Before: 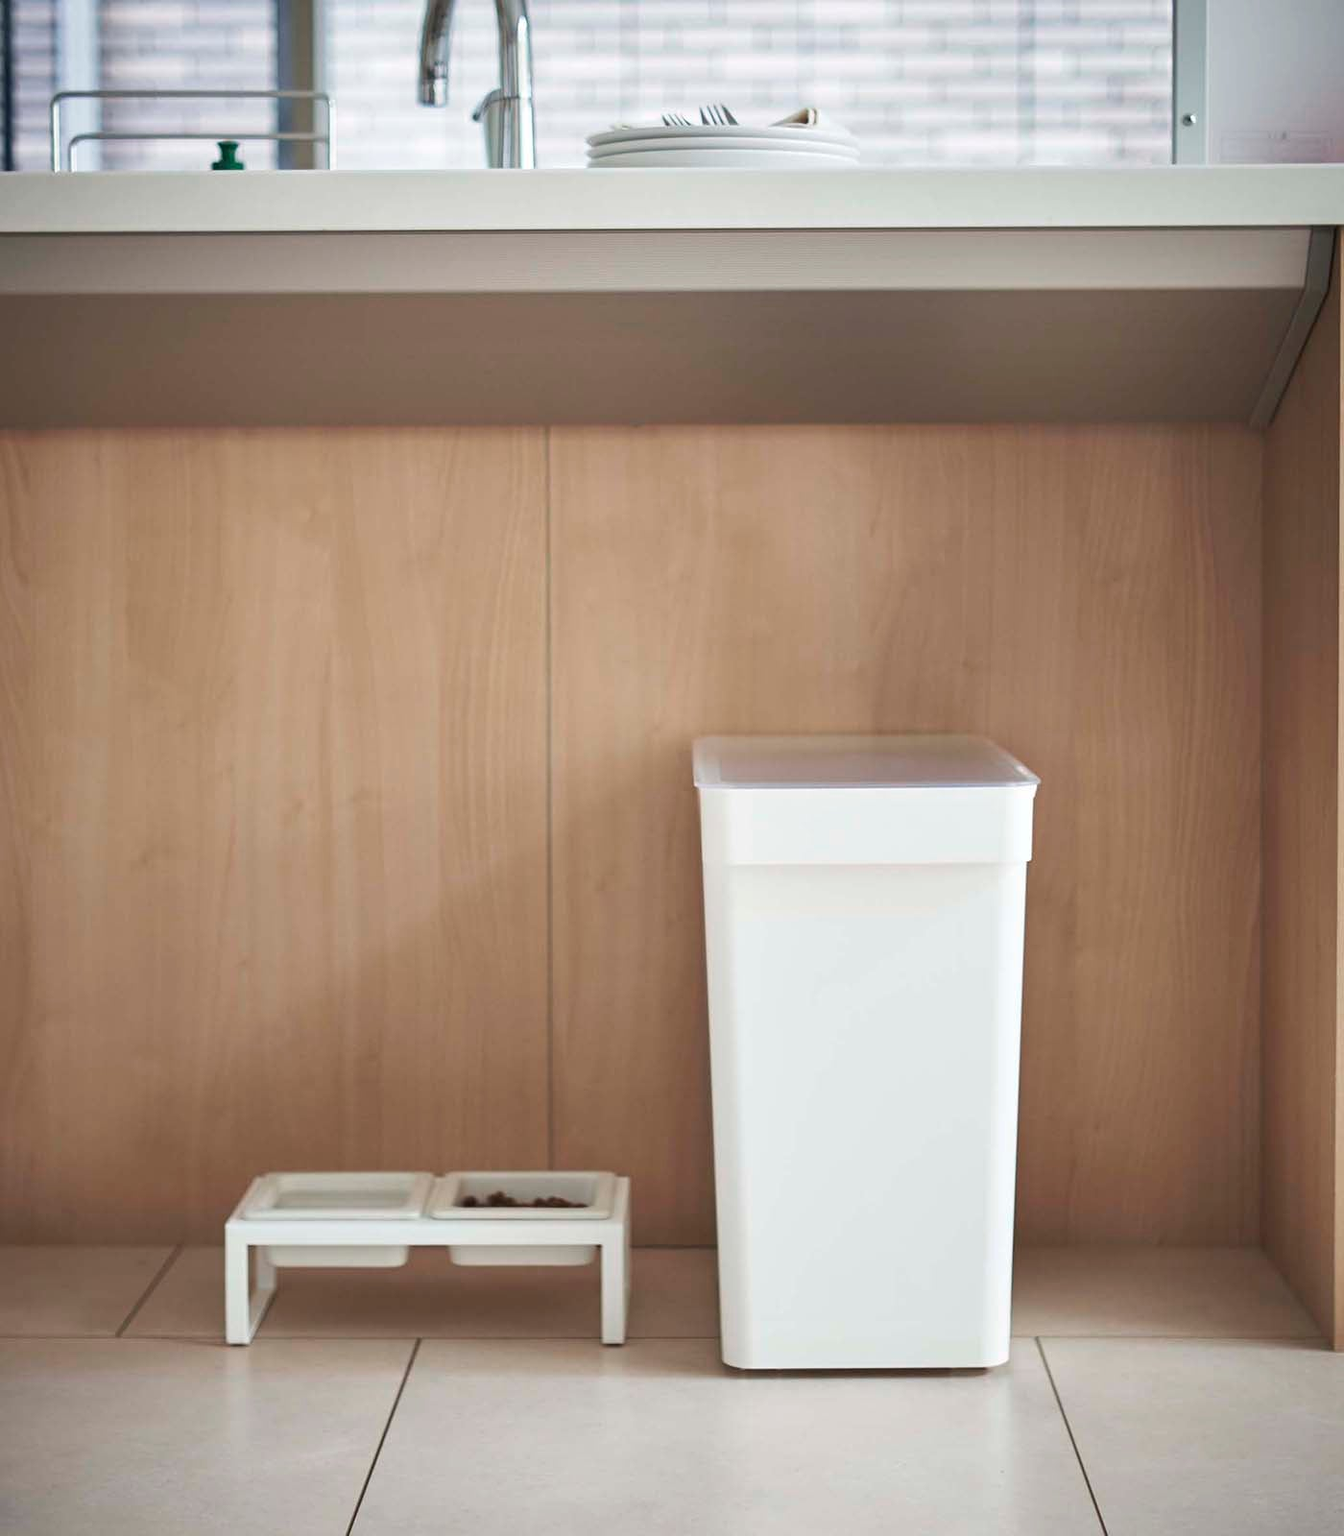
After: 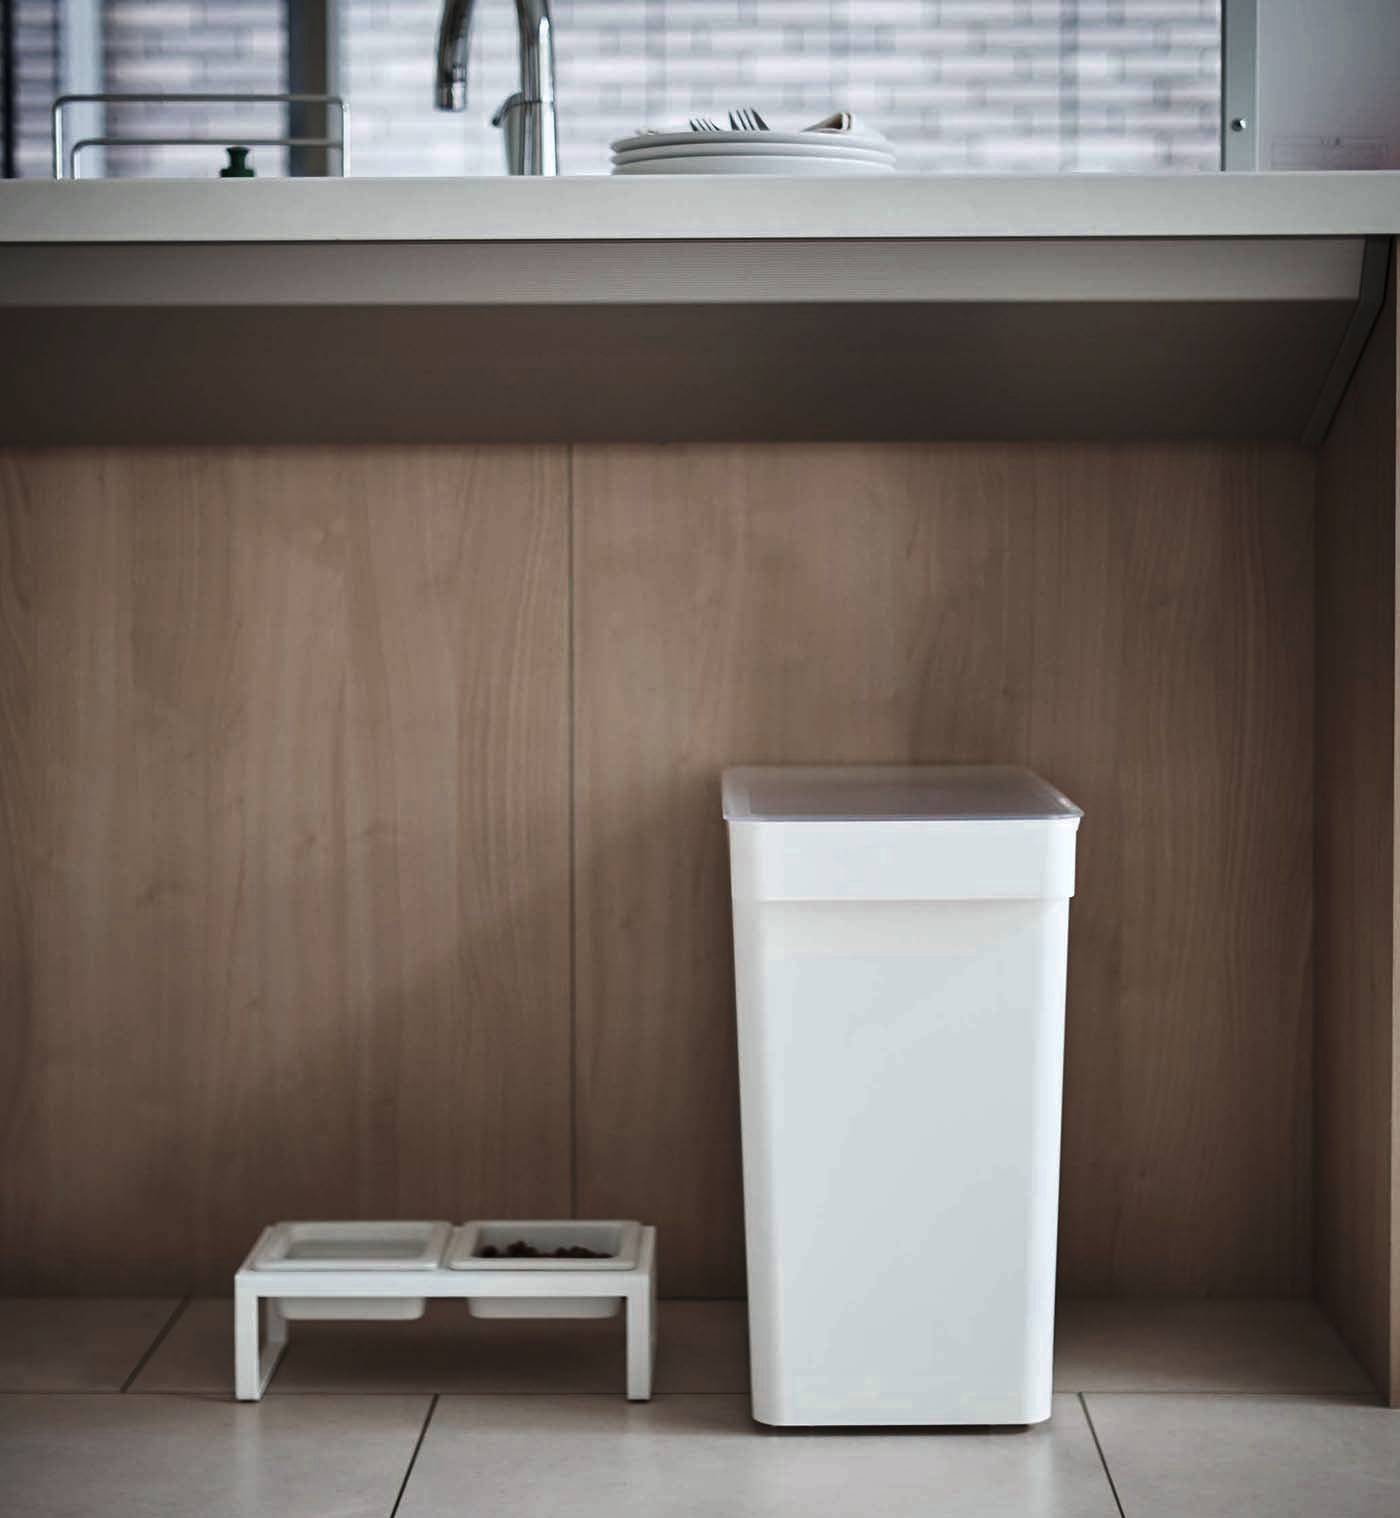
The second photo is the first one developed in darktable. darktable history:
white balance: red 0.988, blue 1.017
levels: levels [0, 0.618, 1]
color zones: curves: ch0 [(0, 0.473) (0.001, 0.473) (0.226, 0.548) (0.4, 0.589) (0.525, 0.54) (0.728, 0.403) (0.999, 0.473) (1, 0.473)]; ch1 [(0, 0.619) (0.001, 0.619) (0.234, 0.388) (0.4, 0.372) (0.528, 0.422) (0.732, 0.53) (0.999, 0.619) (1, 0.619)]; ch2 [(0, 0.547) (0.001, 0.547) (0.226, 0.45) (0.4, 0.525) (0.525, 0.585) (0.8, 0.511) (0.999, 0.547) (1, 0.547)]
crop and rotate: top 0%, bottom 5.097%
